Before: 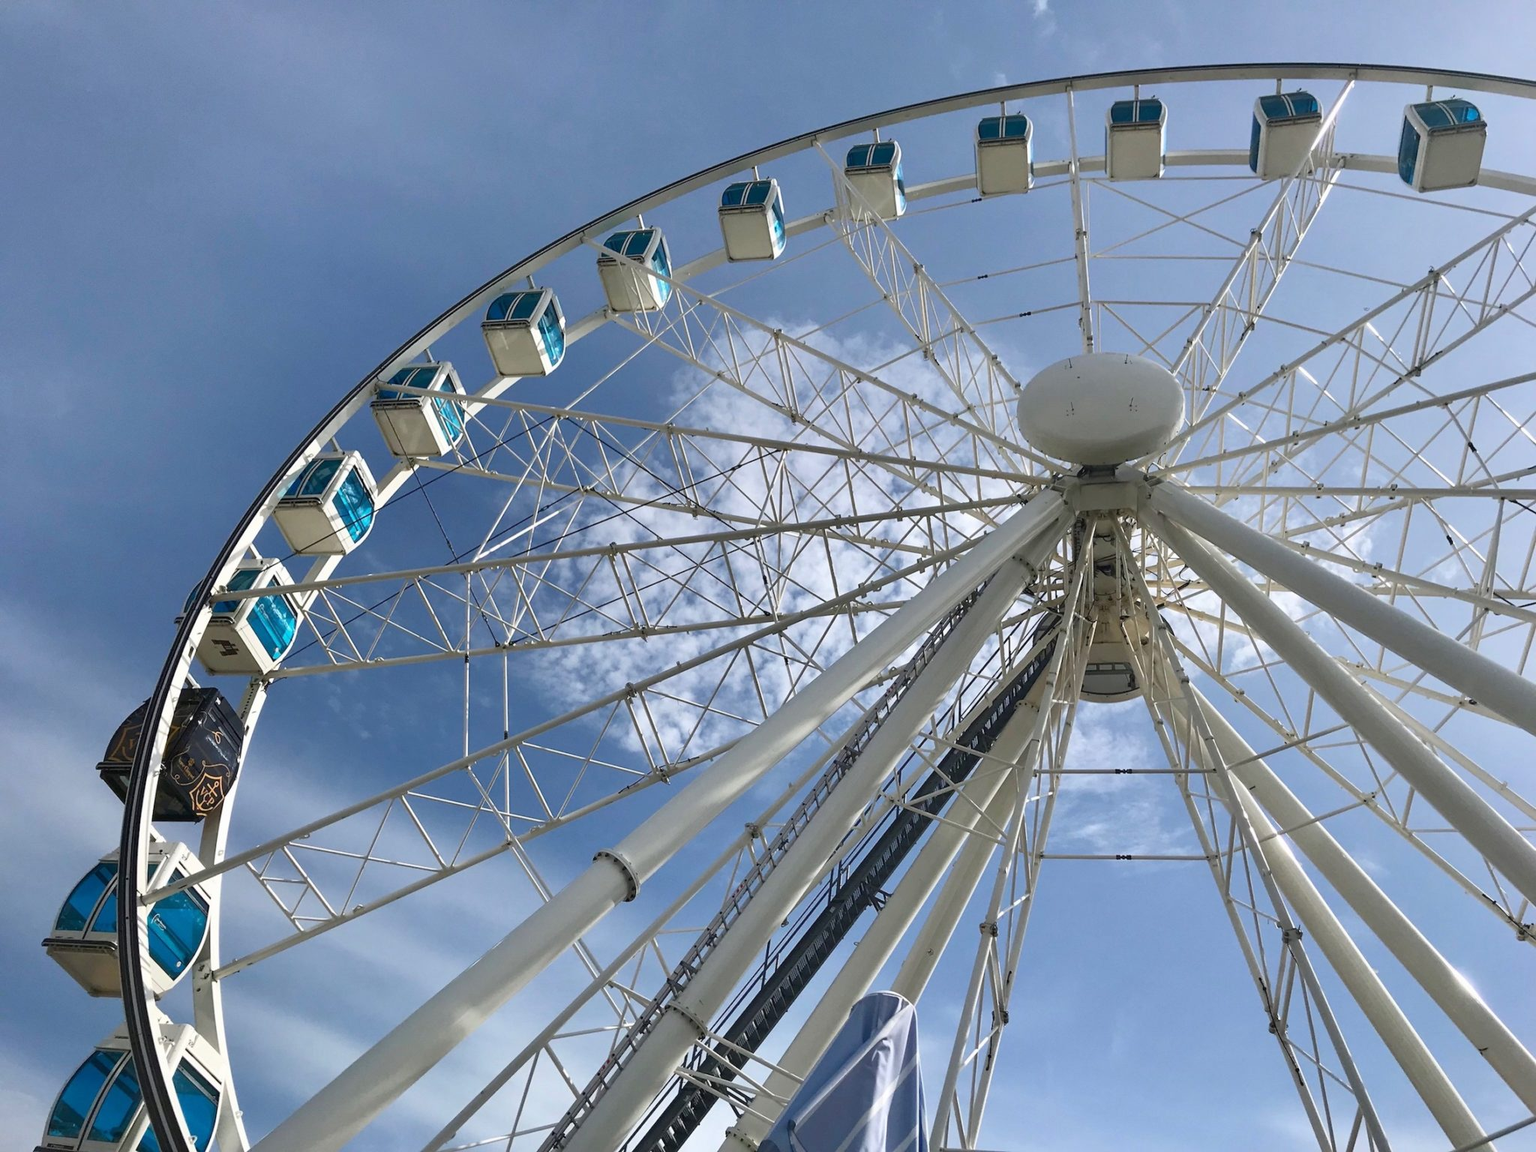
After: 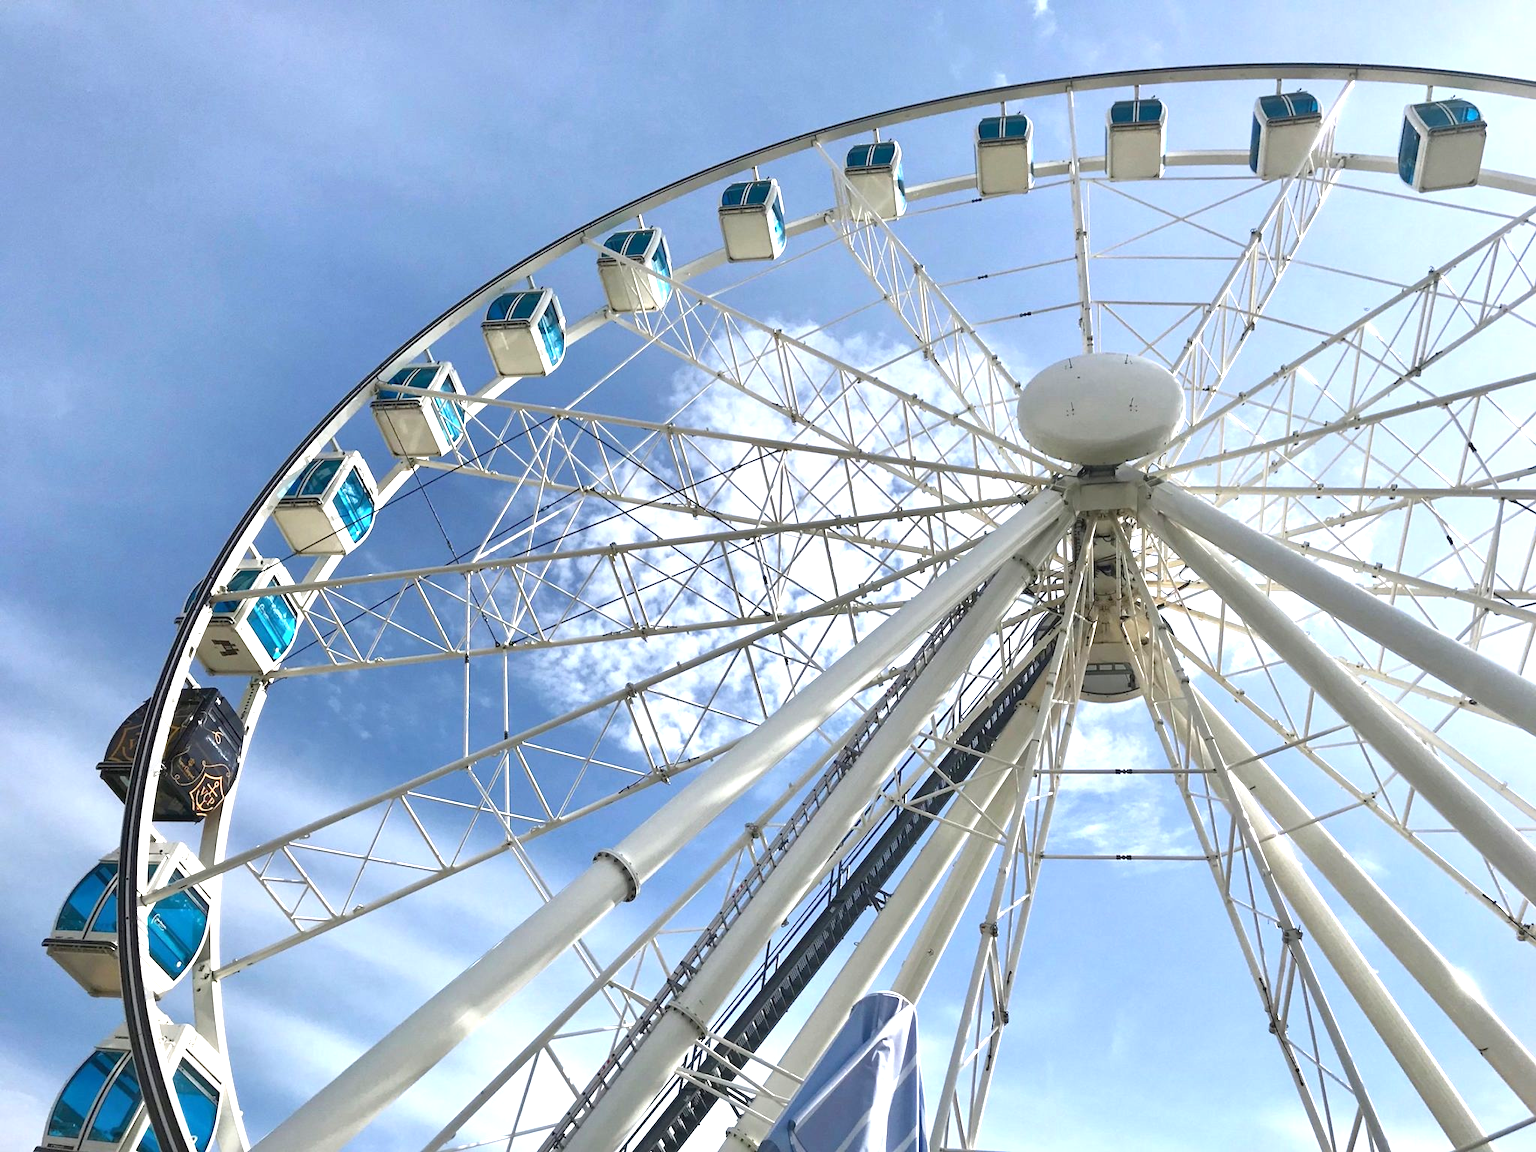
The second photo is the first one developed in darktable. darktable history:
local contrast: mode bilateral grid, contrast 20, coarseness 50, detail 120%, midtone range 0.2
exposure: black level correction -0.001, exposure 0.9 EV, compensate exposure bias true, compensate highlight preservation false
